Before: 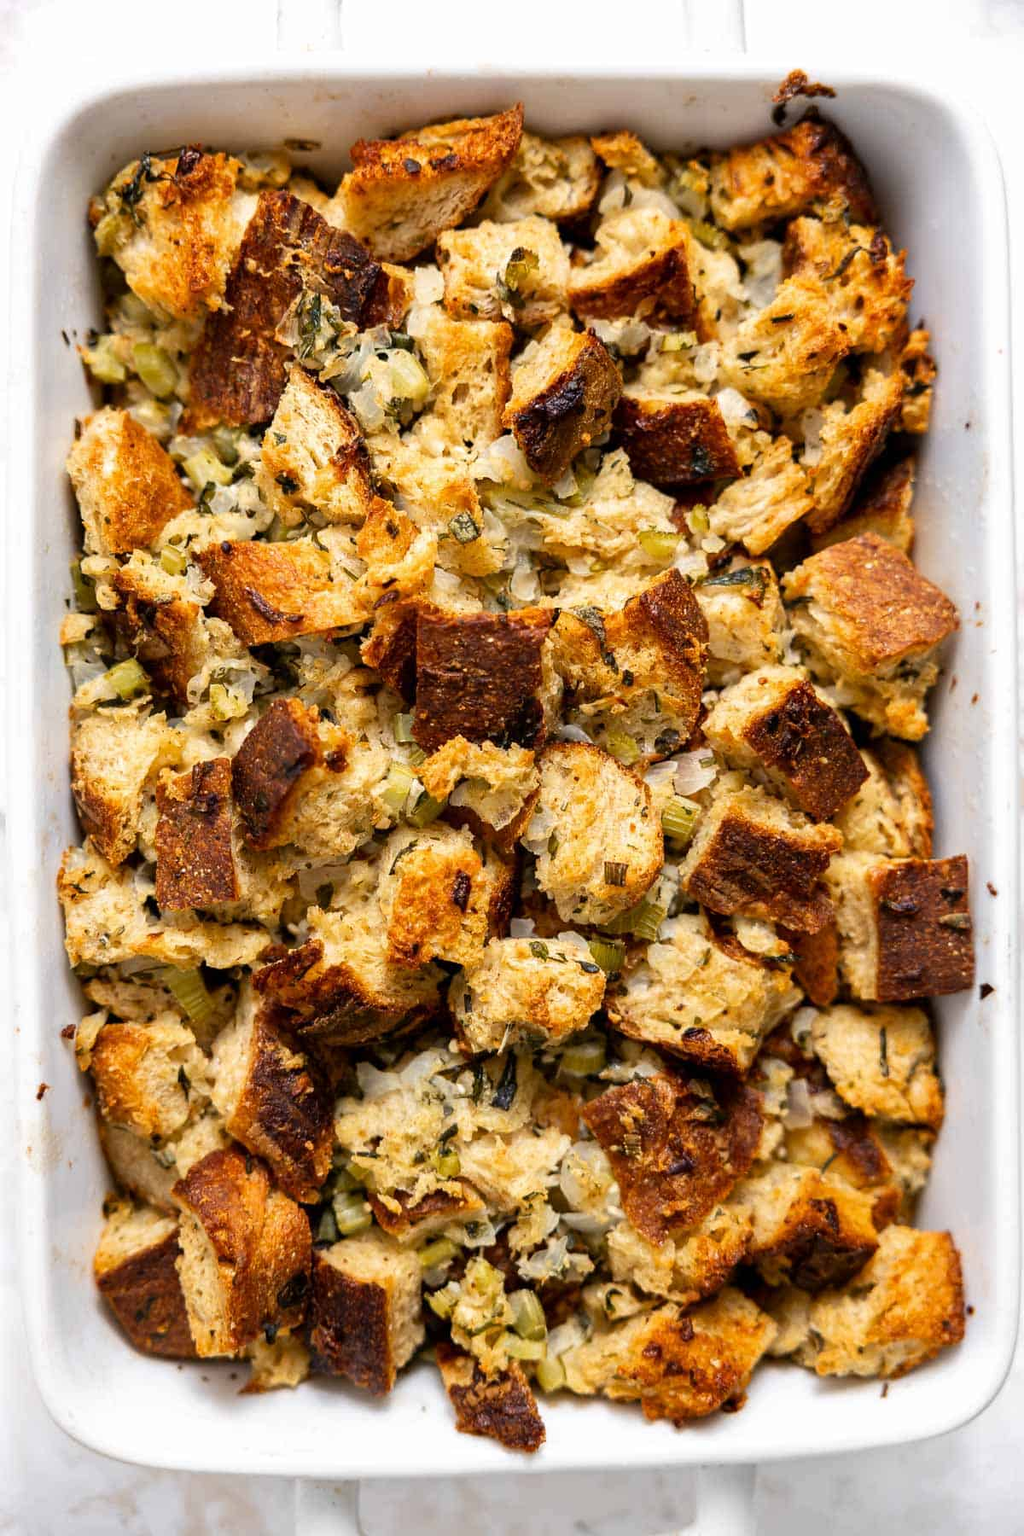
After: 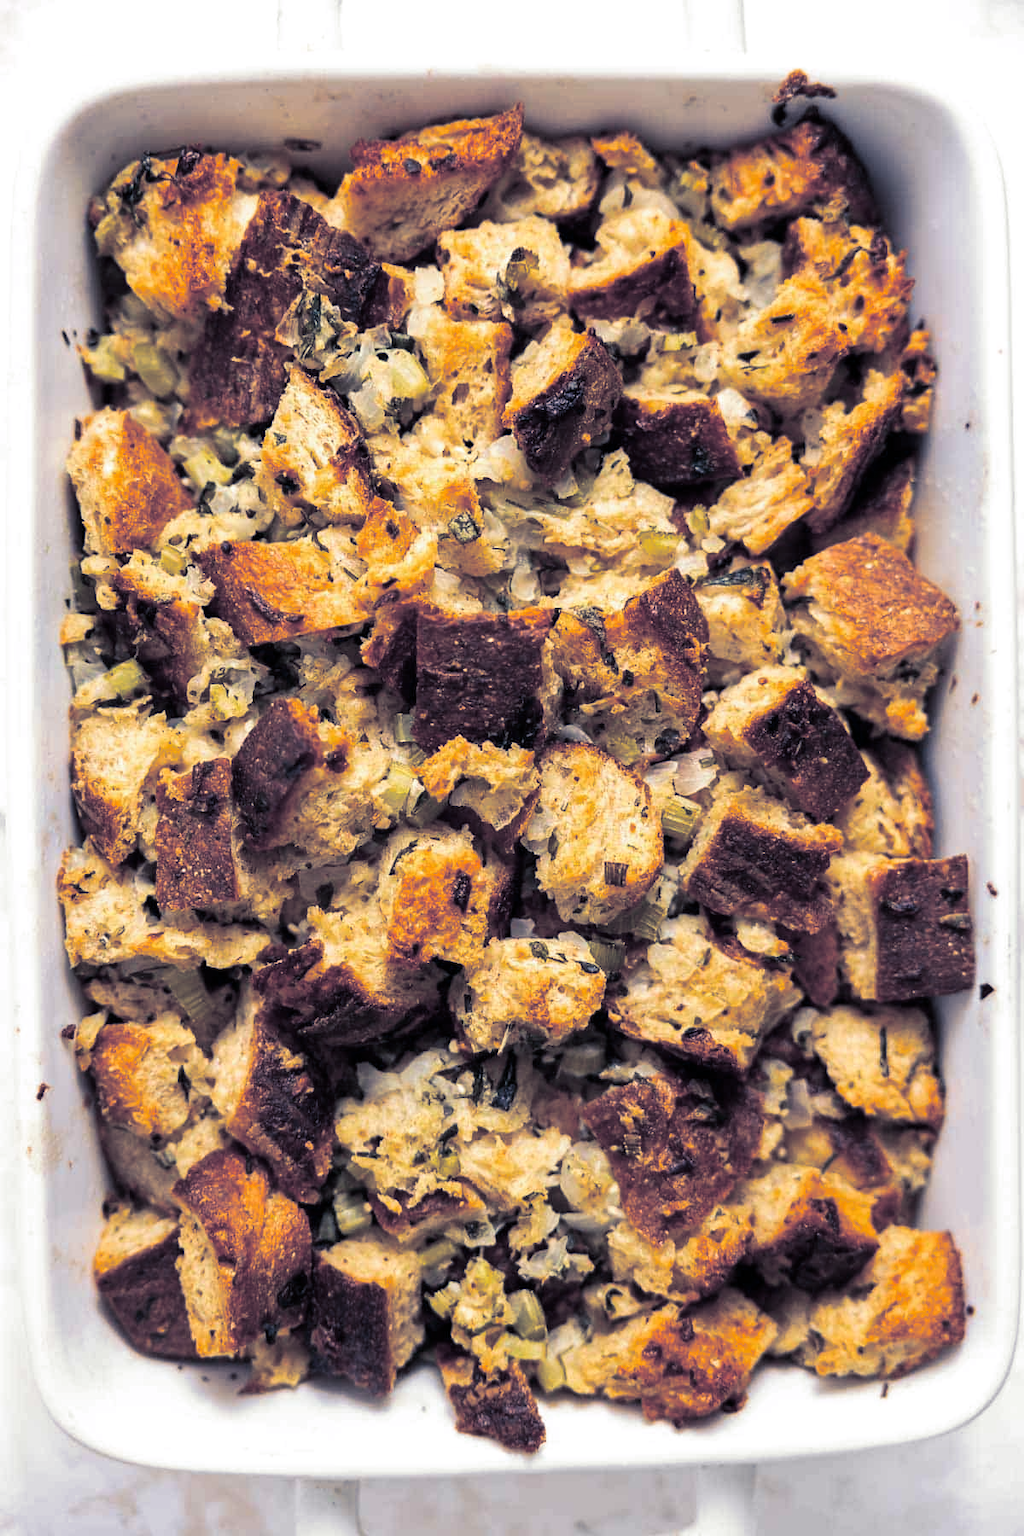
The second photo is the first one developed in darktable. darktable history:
split-toning: shadows › hue 230.4°
white balance: red 1.009, blue 1.027
